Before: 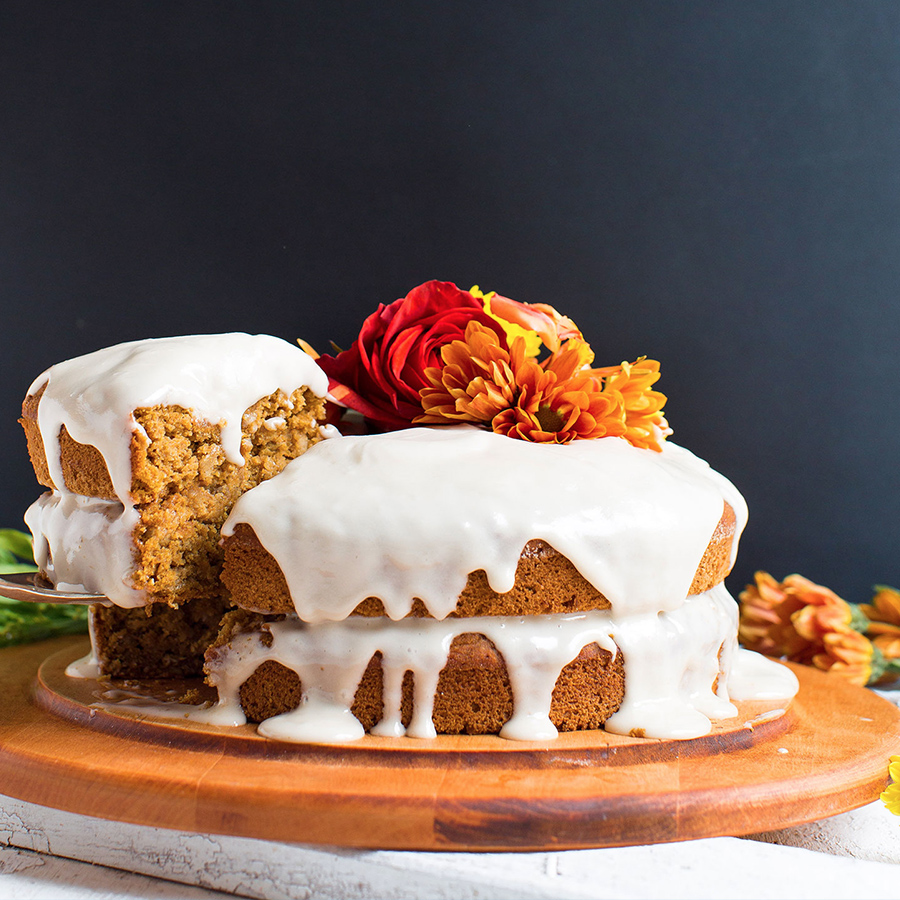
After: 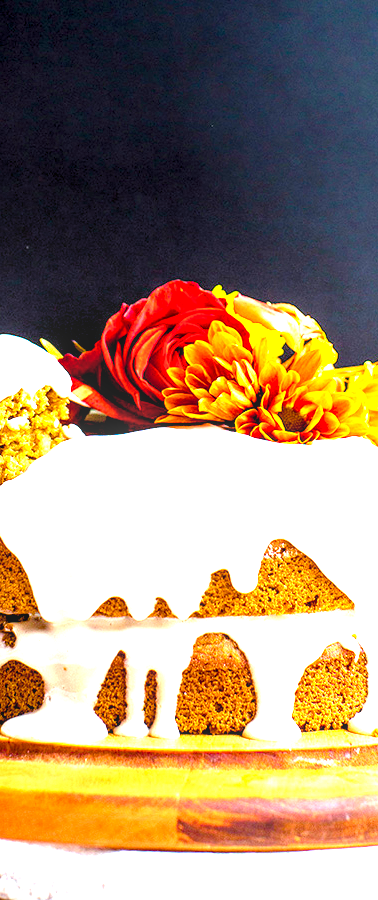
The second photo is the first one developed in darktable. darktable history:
levels: levels [0.026, 0.507, 0.987]
crop: left 28.577%, right 29.36%
exposure: black level correction 0.01, exposure 1 EV, compensate highlight preservation false
color balance rgb: linear chroma grading › global chroma 14.366%, perceptual saturation grading › global saturation 20%, perceptual saturation grading › highlights -25.599%, perceptual saturation grading › shadows 24.33%, global vibrance 15.142%
local contrast: on, module defaults
tone equalizer: -8 EV -0.756 EV, -7 EV -0.698 EV, -6 EV -0.562 EV, -5 EV -0.424 EV, -3 EV 0.393 EV, -2 EV 0.6 EV, -1 EV 0.683 EV, +0 EV 0.73 EV
